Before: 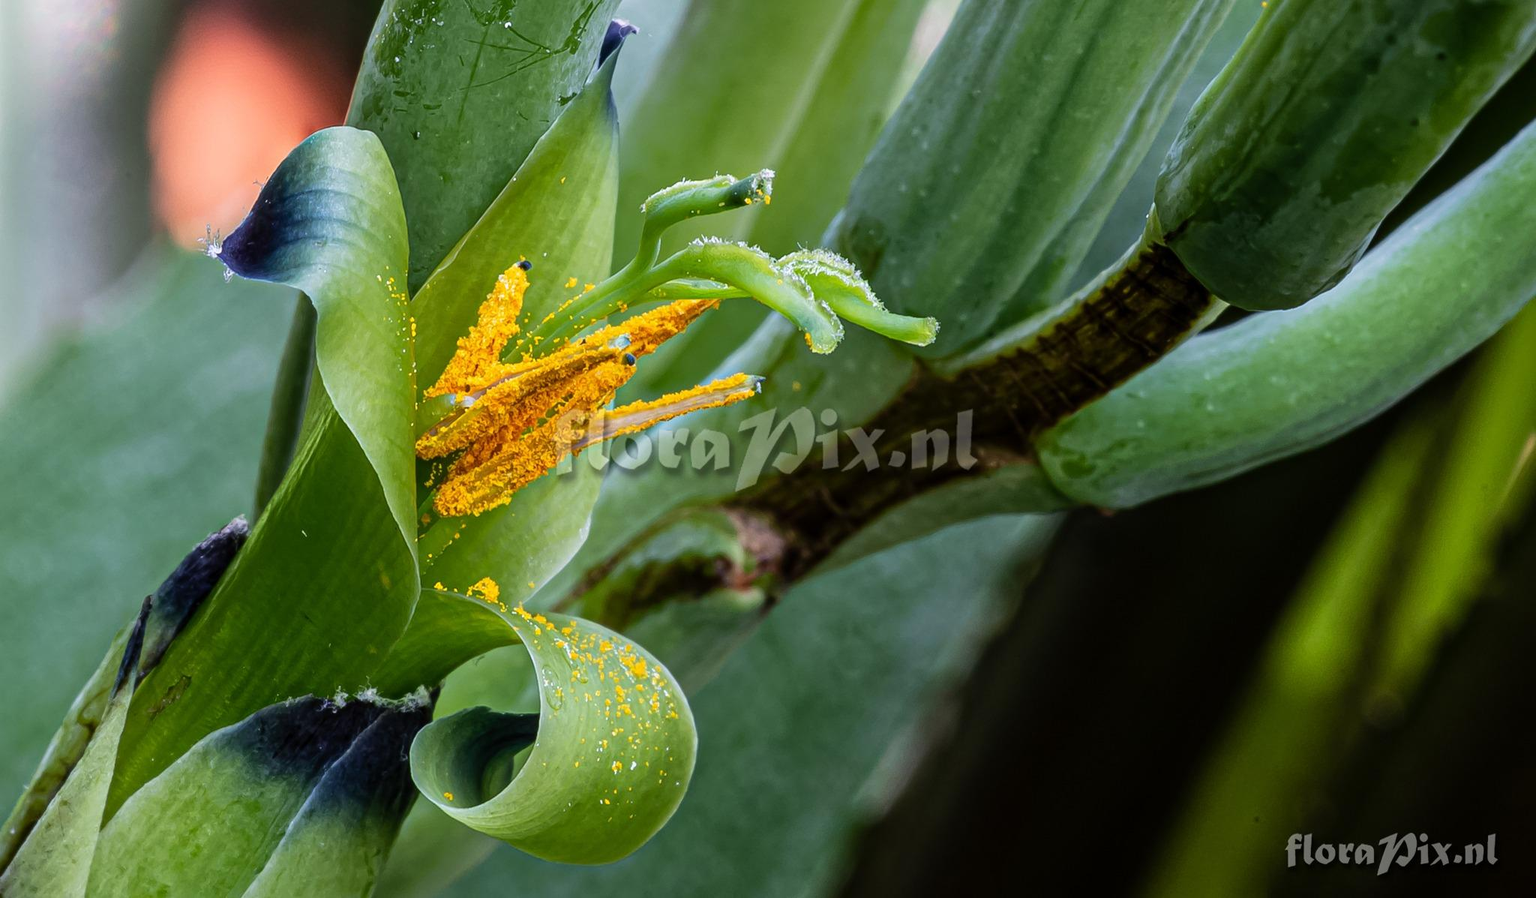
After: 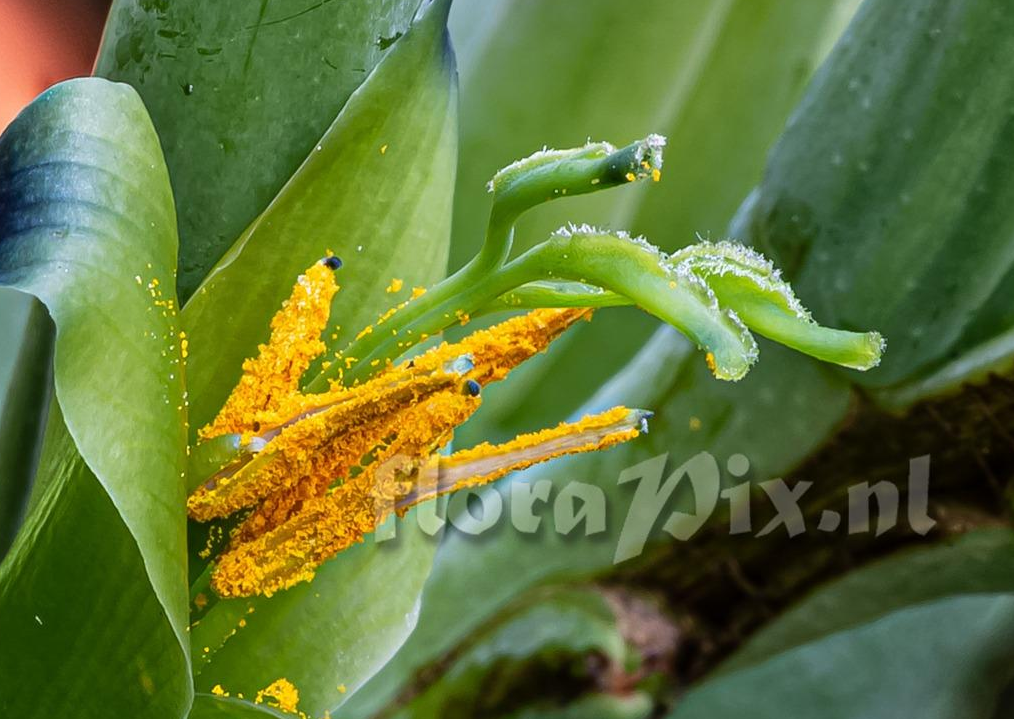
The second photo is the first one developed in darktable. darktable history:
crop: left 17.939%, top 7.681%, right 32.51%, bottom 32.231%
